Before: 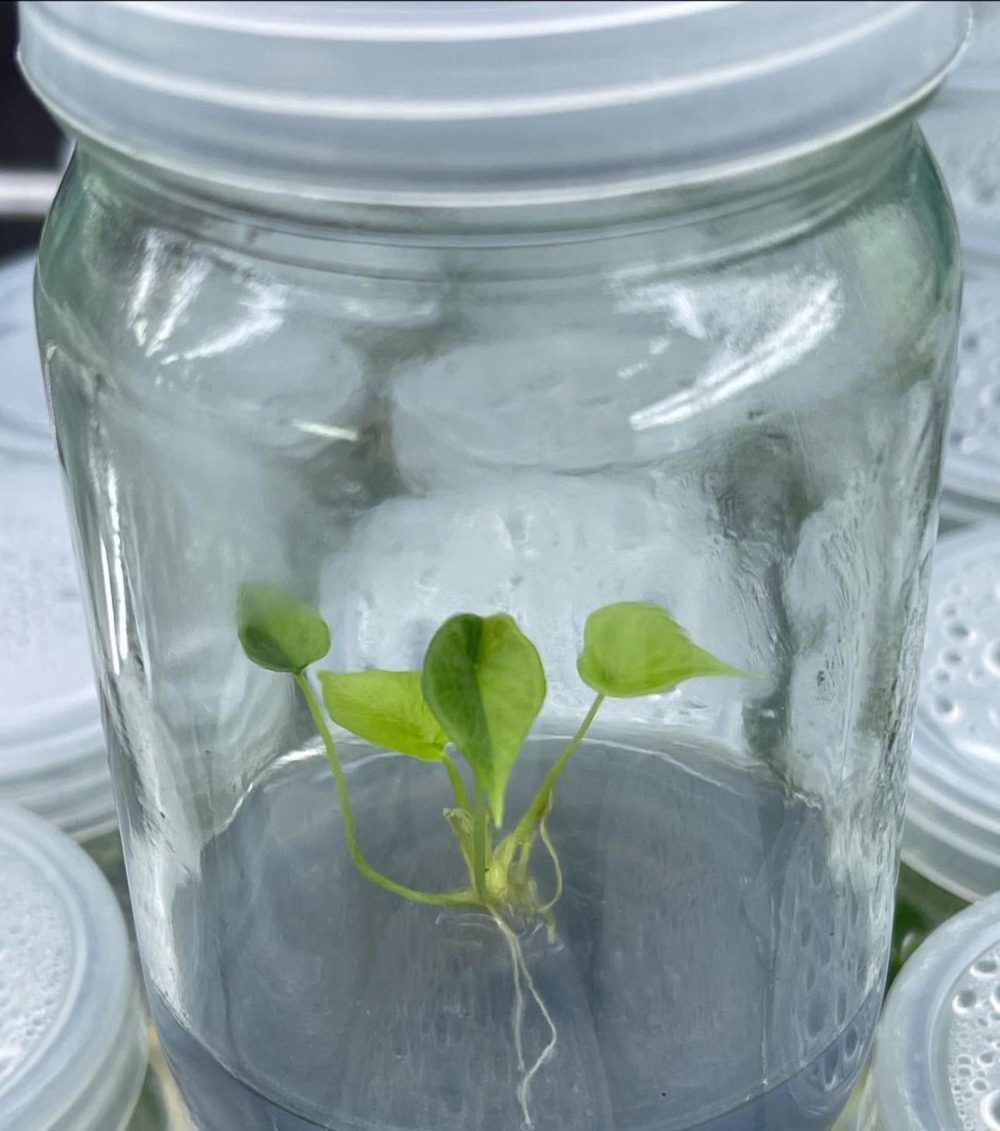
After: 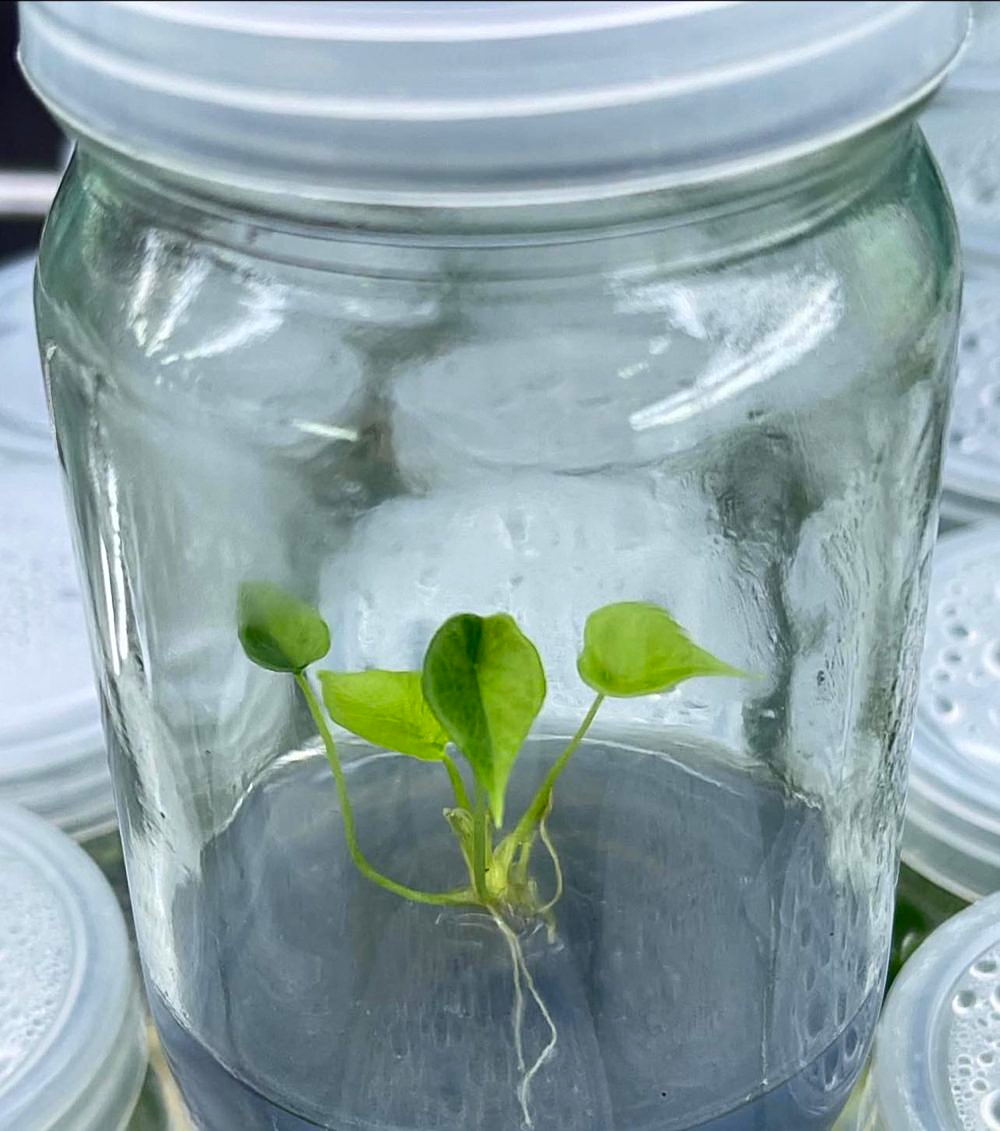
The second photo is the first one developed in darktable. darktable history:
contrast brightness saturation: contrast 0.173, saturation 0.303
sharpen: on, module defaults
exposure: exposure -0.072 EV, compensate highlight preservation false
